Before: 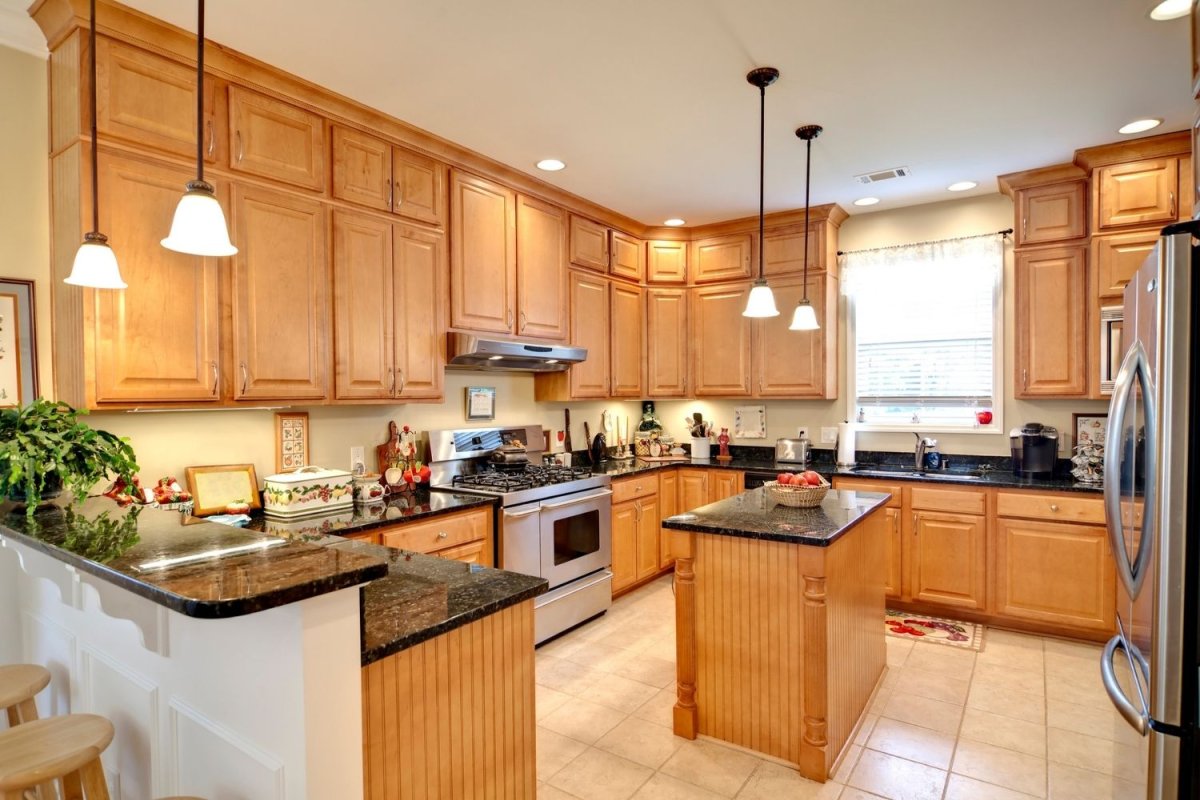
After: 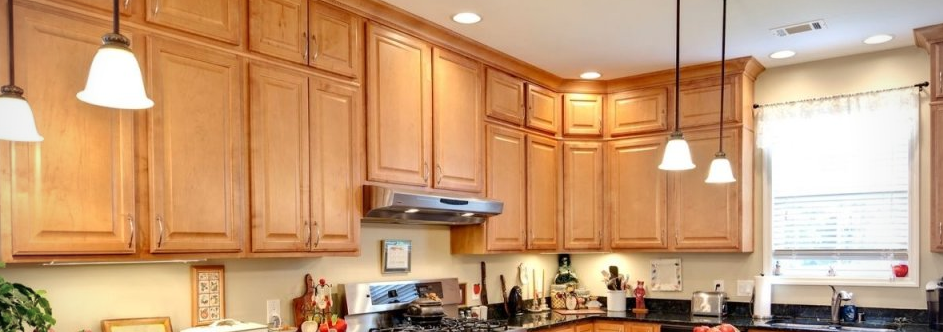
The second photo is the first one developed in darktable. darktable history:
crop: left 7.036%, top 18.398%, right 14.379%, bottom 40.043%
vignetting: fall-off radius 45%, brightness -0.33
